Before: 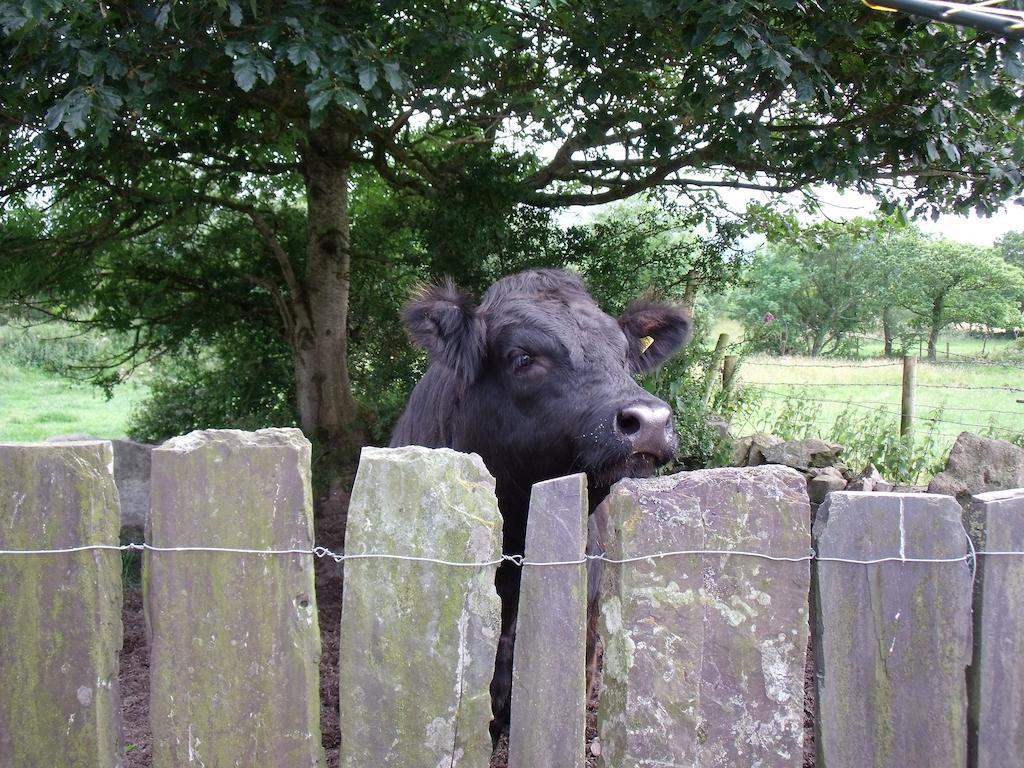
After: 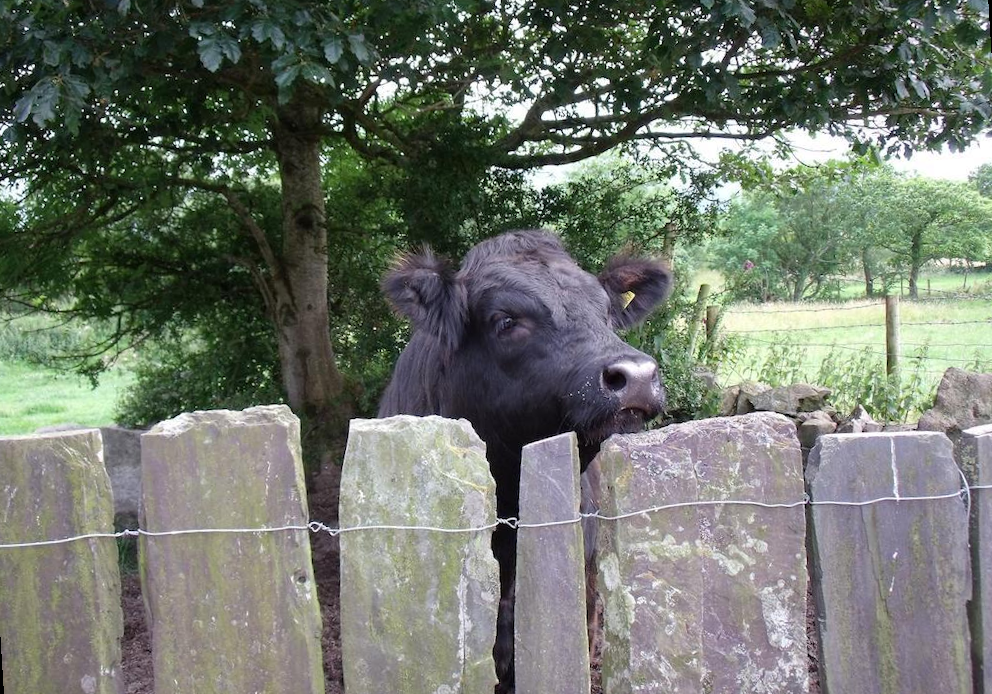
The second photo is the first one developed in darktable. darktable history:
rotate and perspective: rotation -3.52°, crop left 0.036, crop right 0.964, crop top 0.081, crop bottom 0.919
